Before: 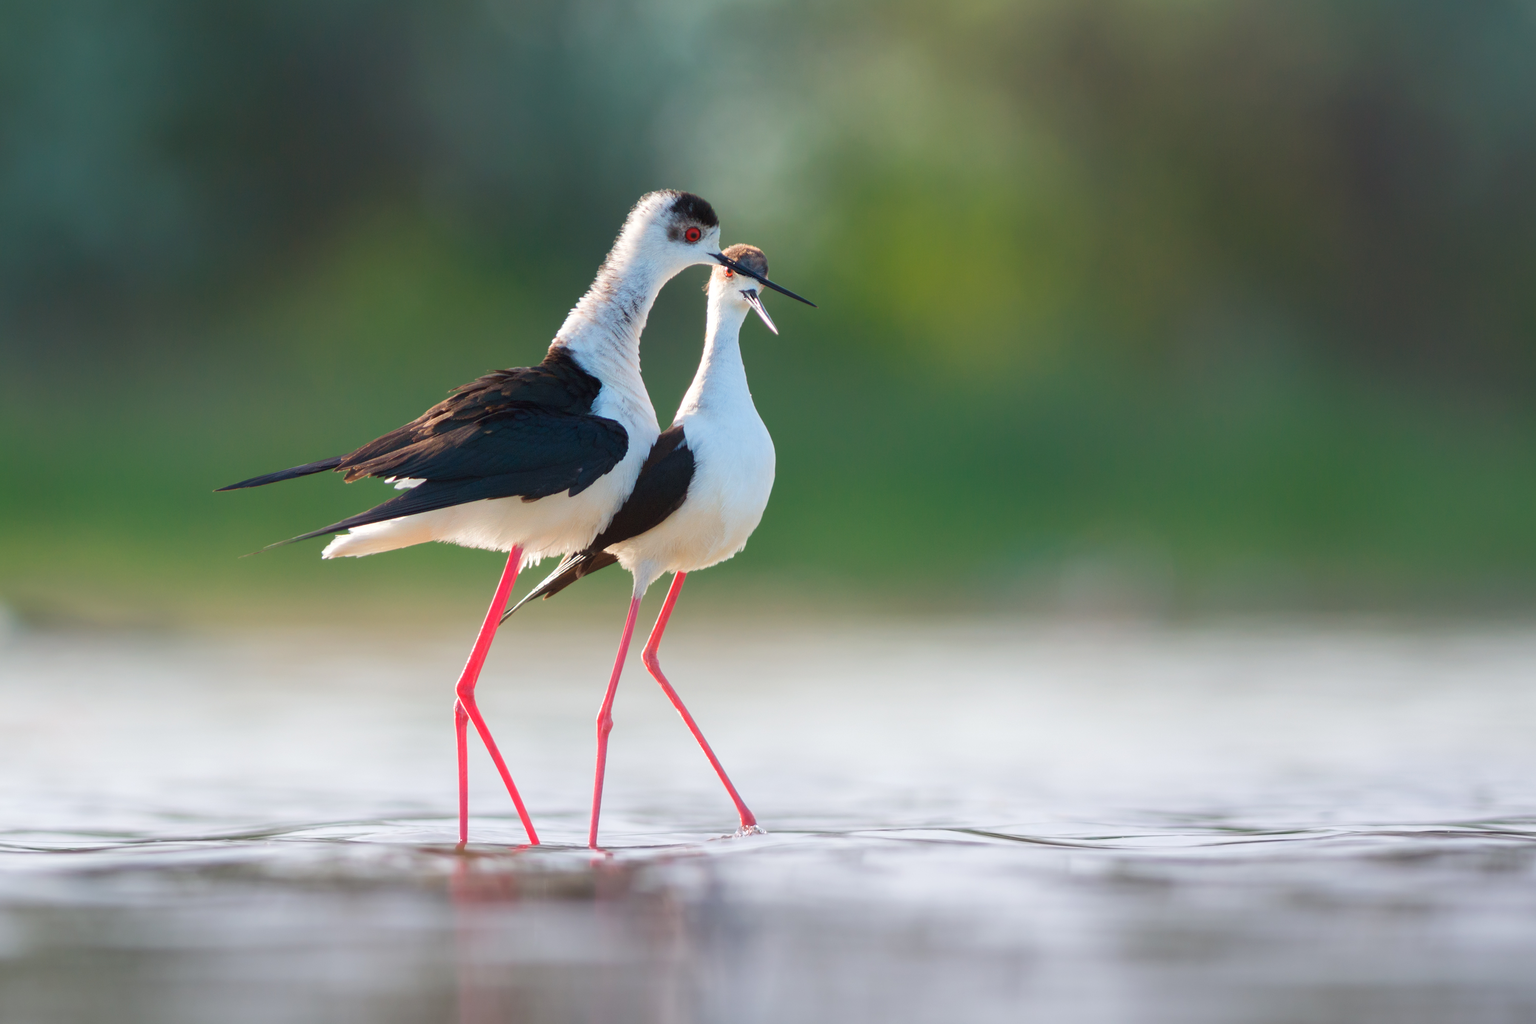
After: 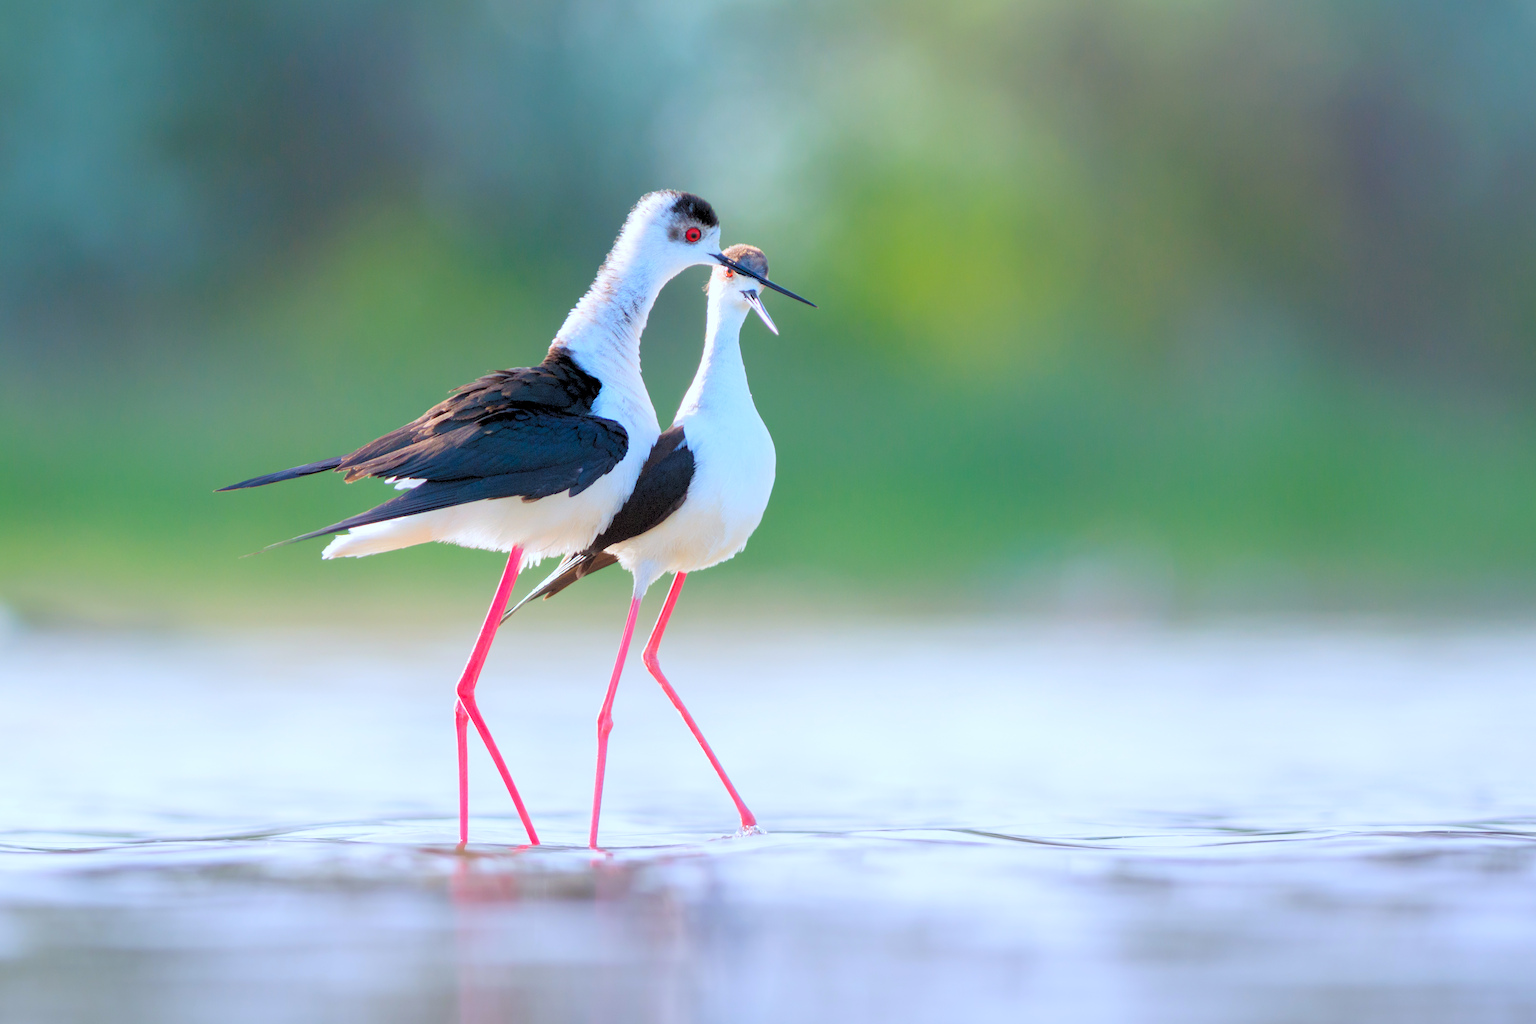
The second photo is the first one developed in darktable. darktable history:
levels: levels [0.072, 0.414, 0.976]
white balance: red 0.926, green 1.003, blue 1.133
